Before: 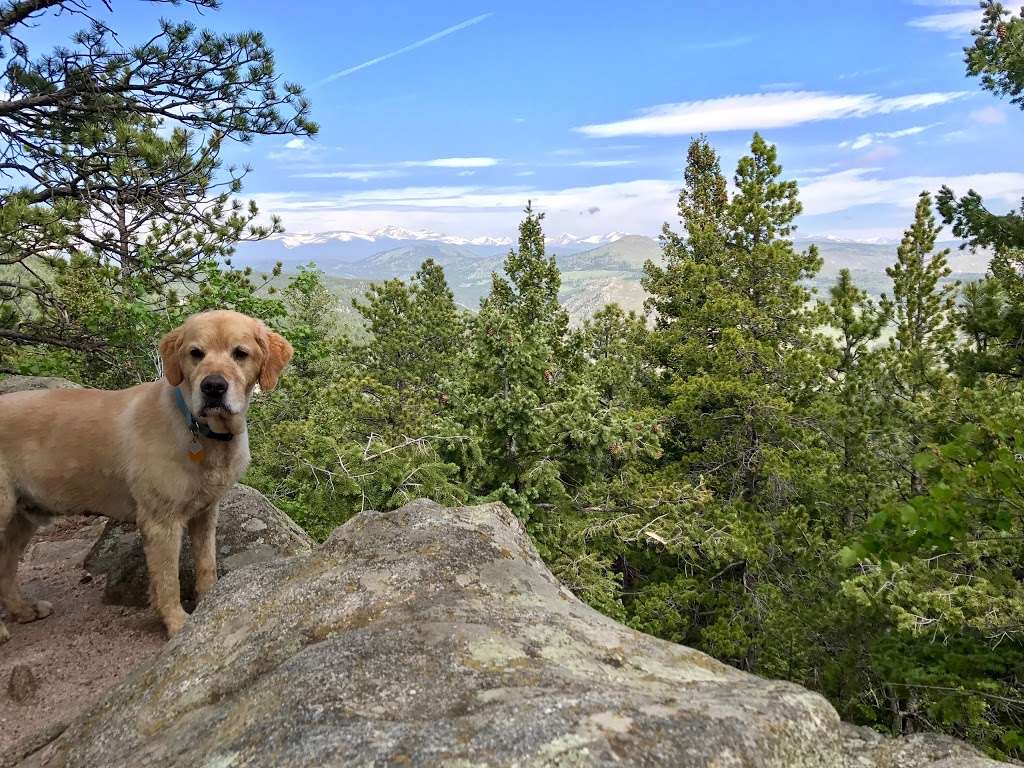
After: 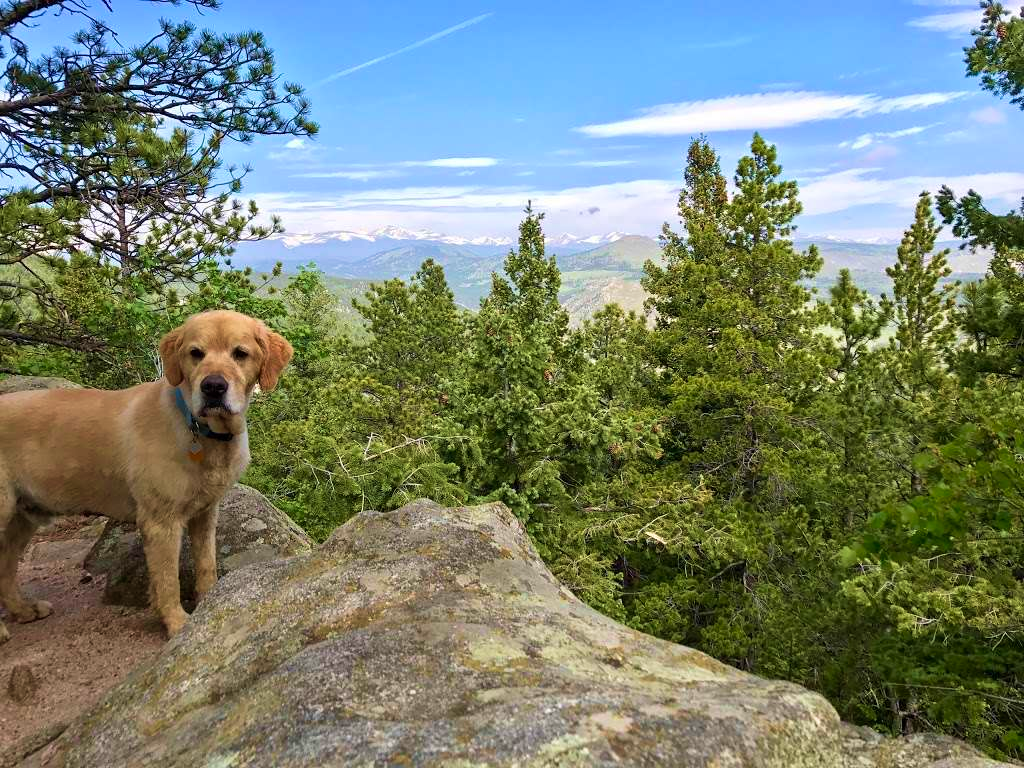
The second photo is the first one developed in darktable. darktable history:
contrast brightness saturation: contrast 0.039, saturation 0.156
velvia: strength 44.37%
